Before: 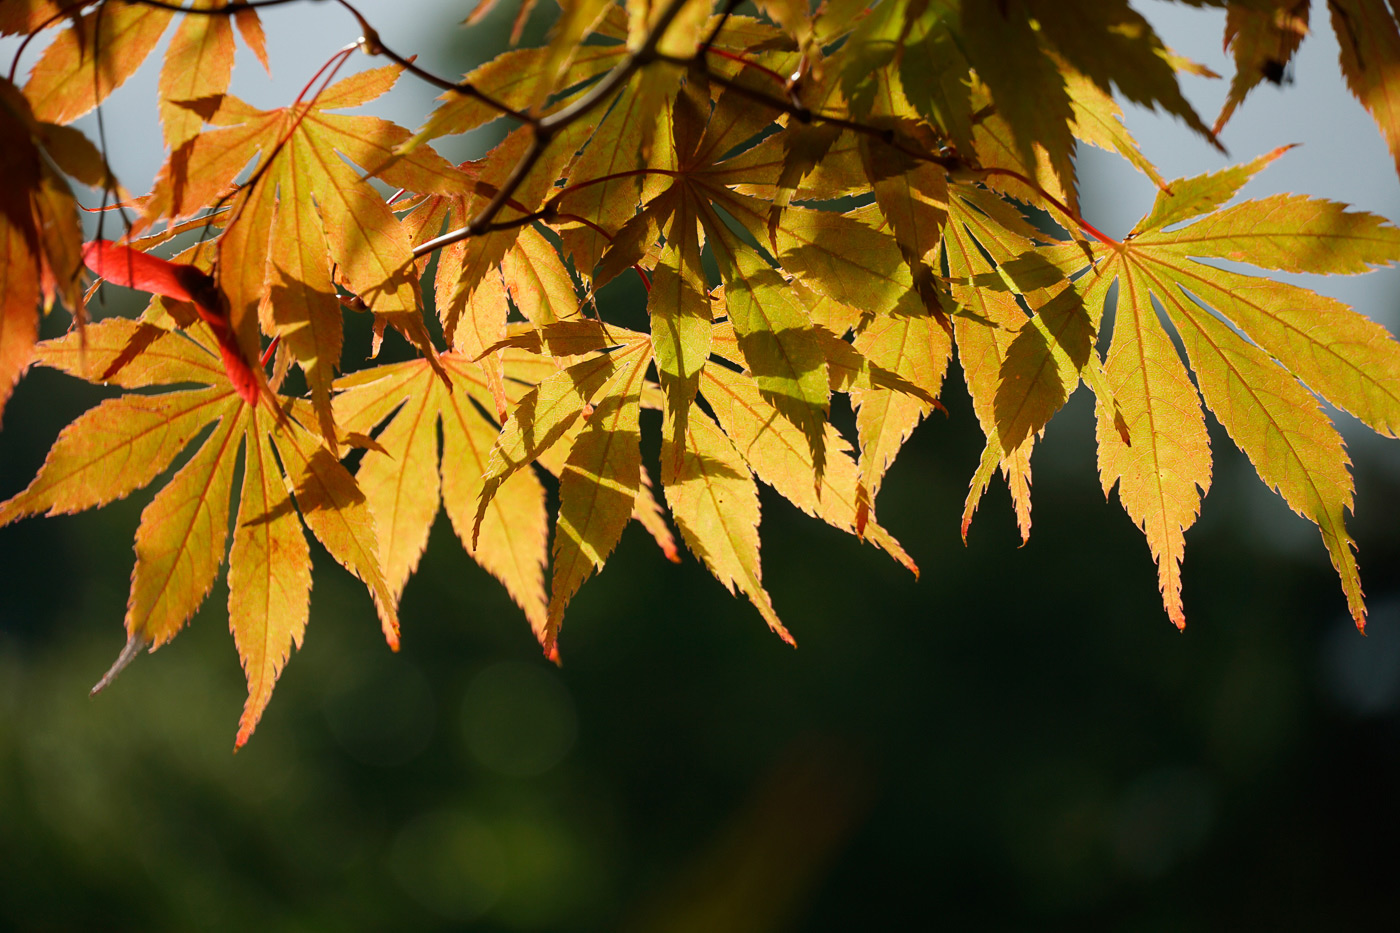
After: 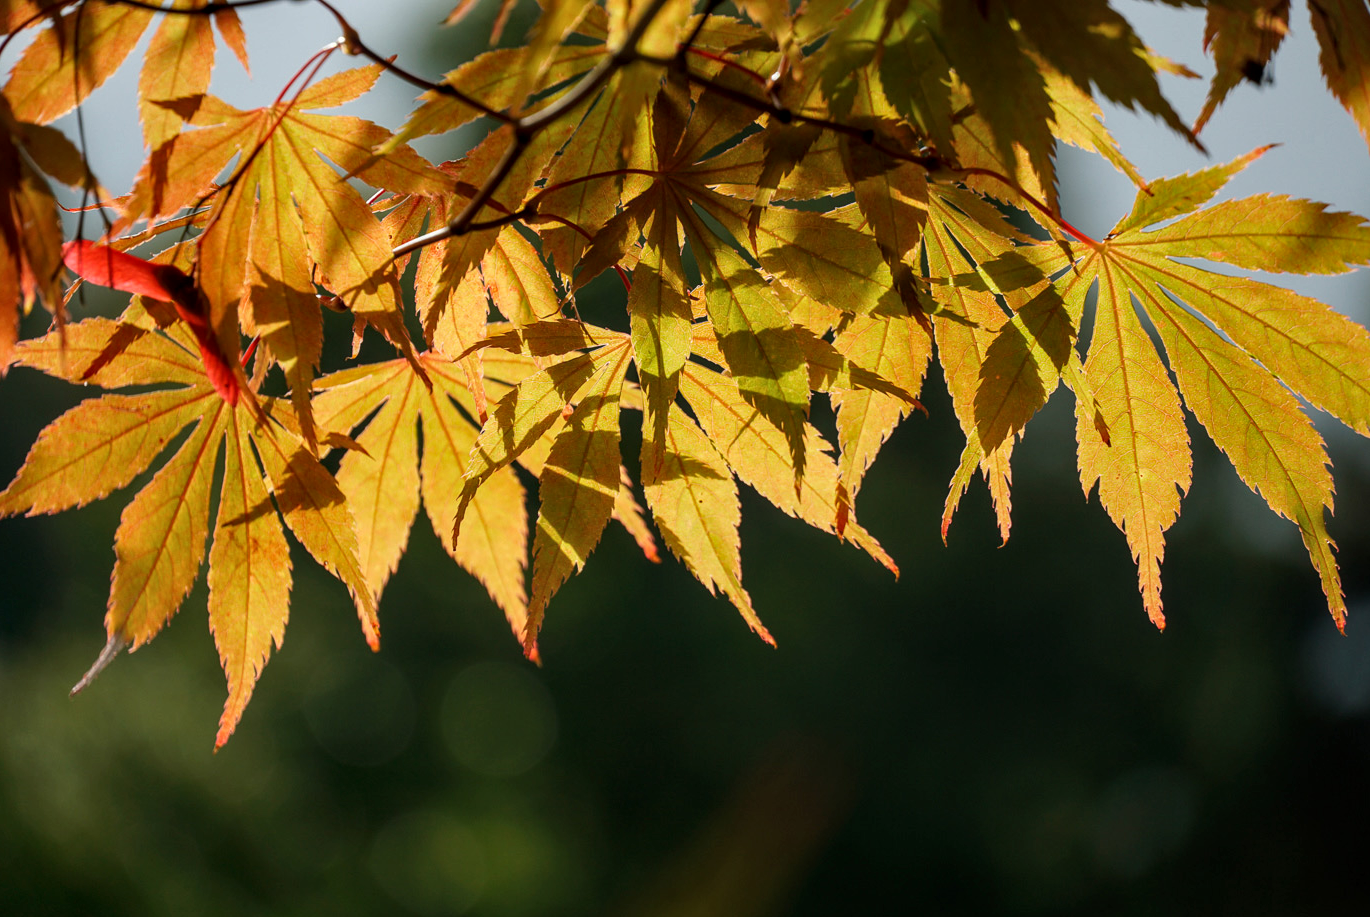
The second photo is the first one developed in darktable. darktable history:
crop and rotate: left 1.452%, right 0.682%, bottom 1.674%
local contrast: on, module defaults
